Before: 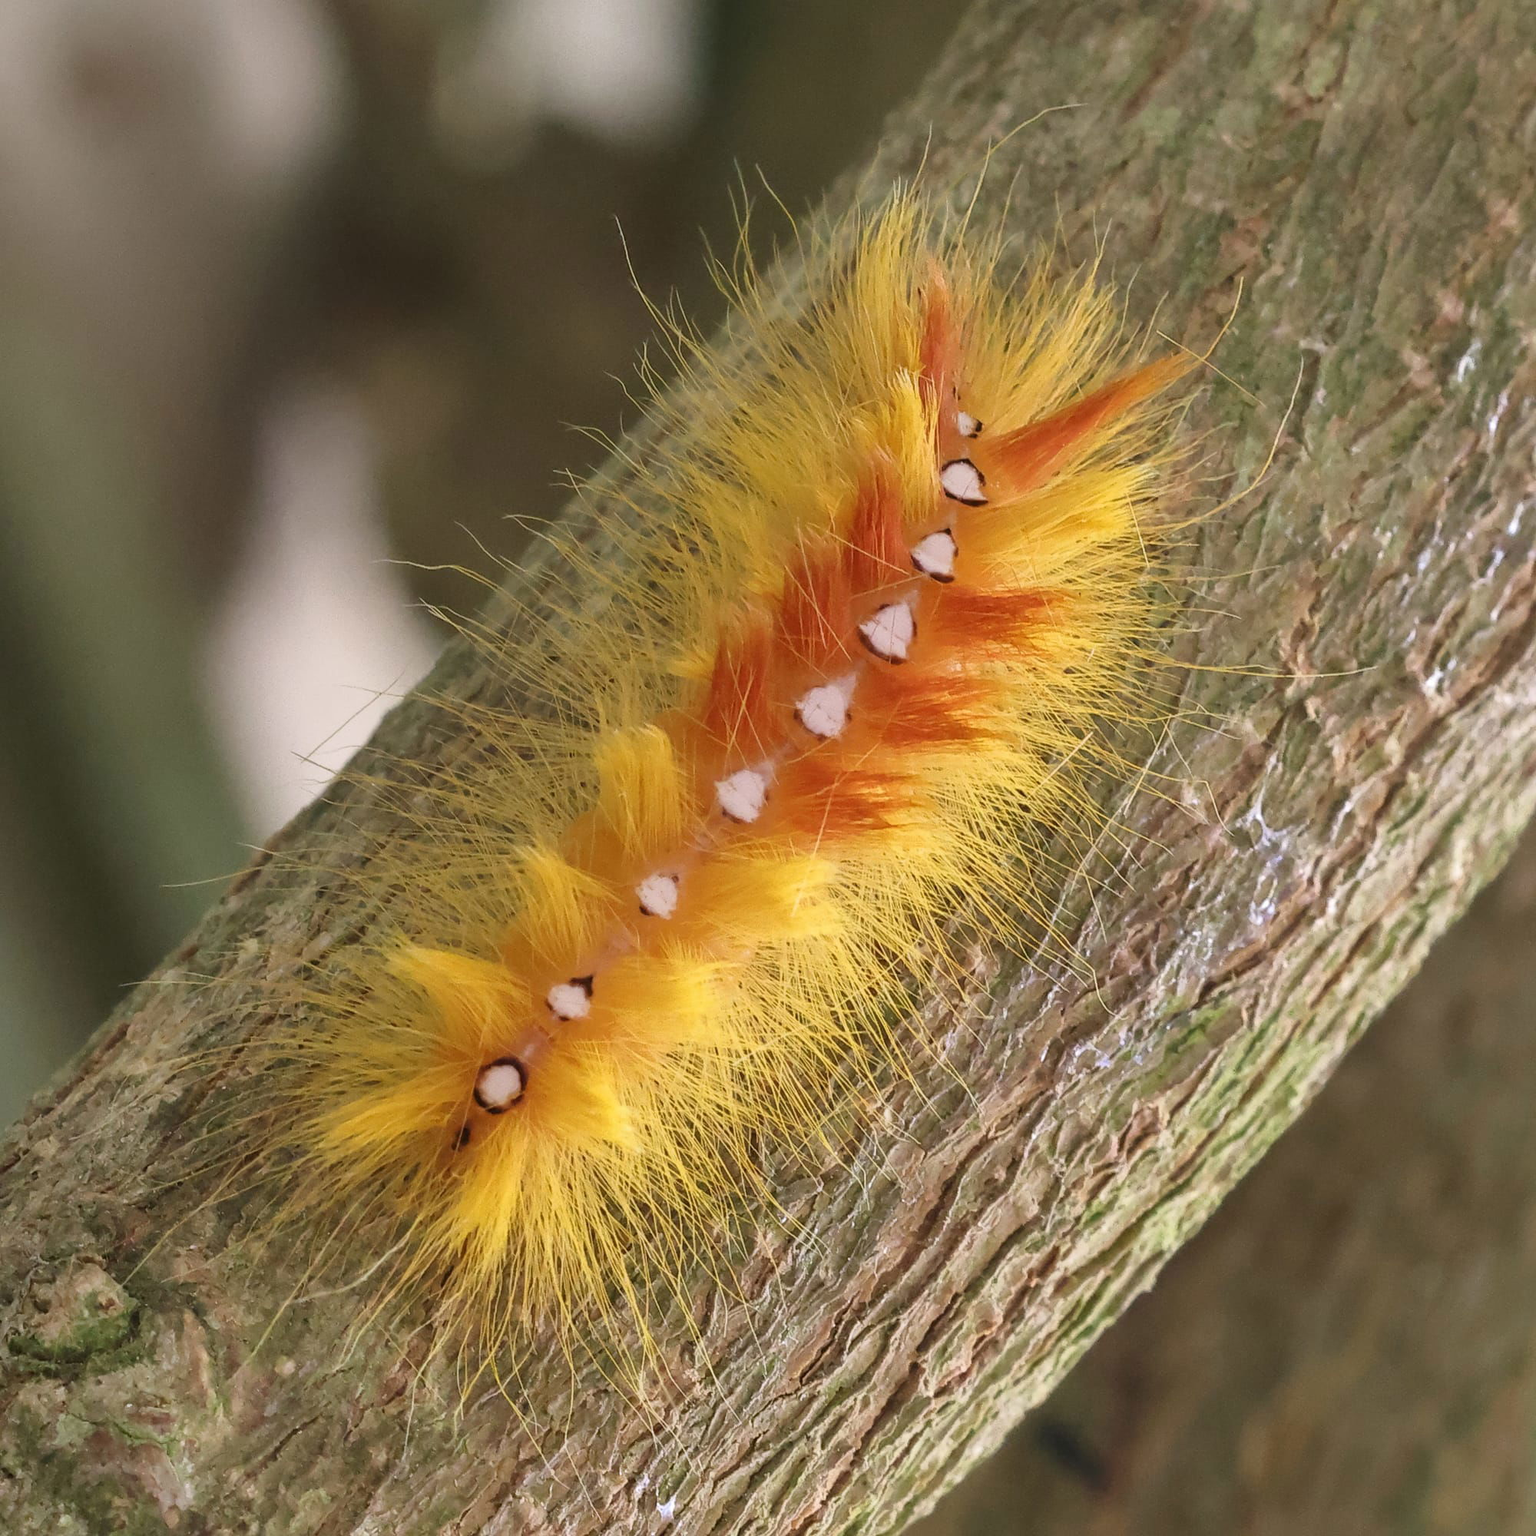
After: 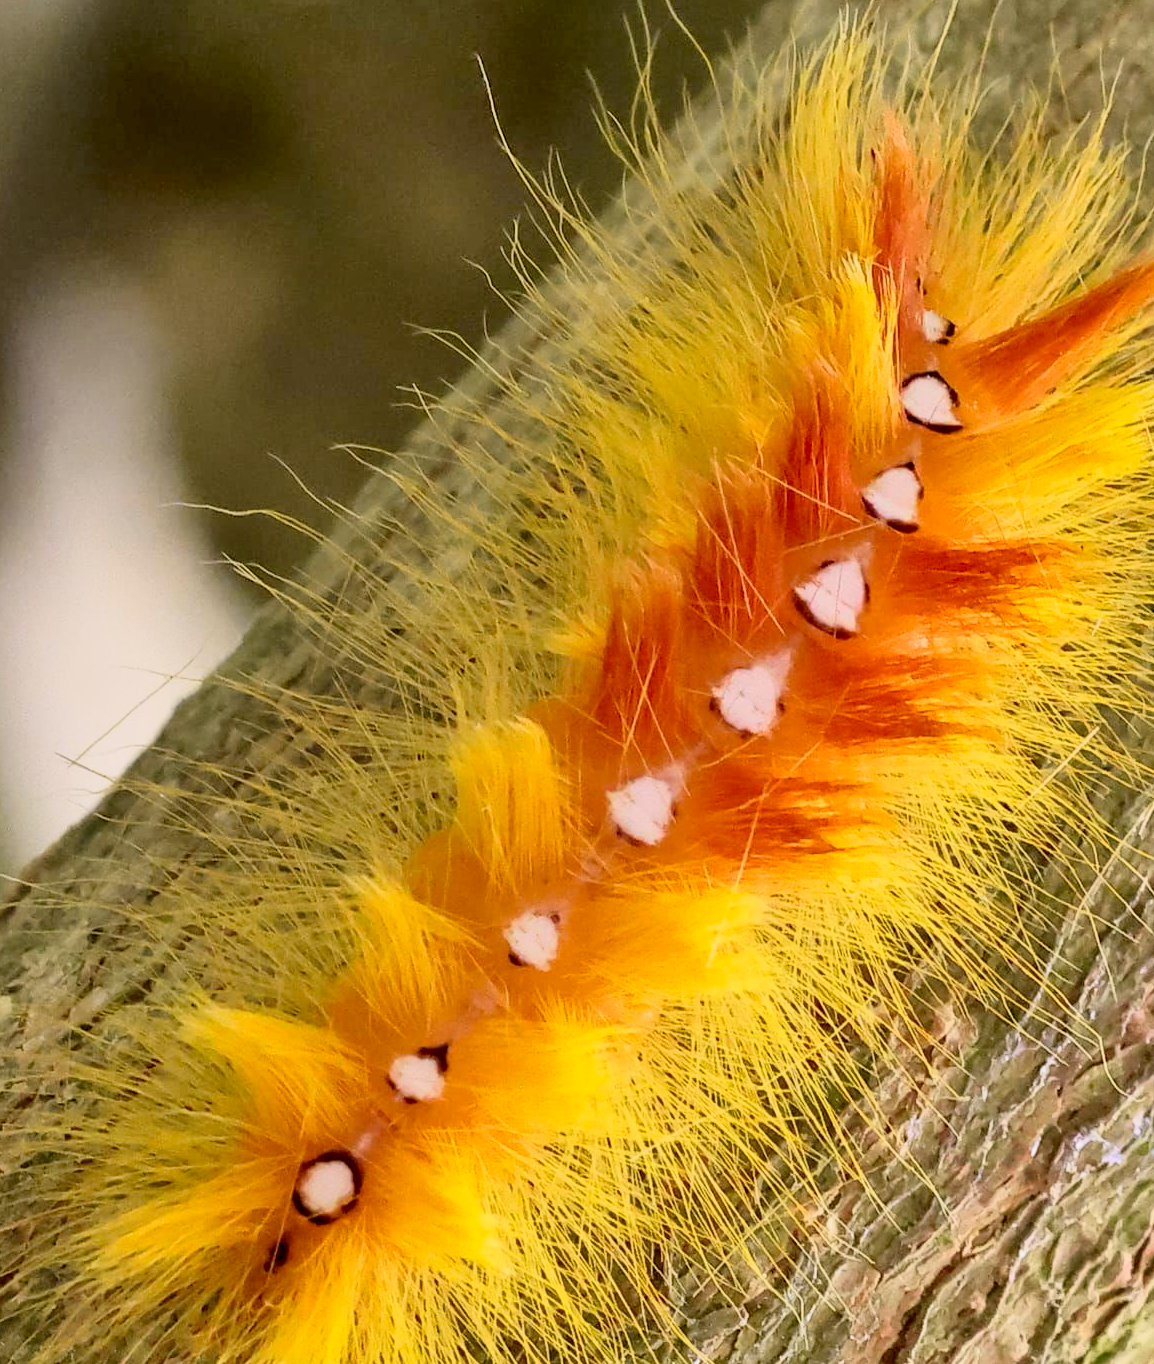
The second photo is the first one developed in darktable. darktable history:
exposure: black level correction 0.01, exposure 0.015 EV, compensate highlight preservation false
shadows and highlights: low approximation 0.01, soften with gaussian
tone curve: curves: ch0 [(0, 0.005) (0.103, 0.081) (0.196, 0.197) (0.391, 0.469) (0.491, 0.585) (0.638, 0.751) (0.822, 0.886) (0.997, 0.959)]; ch1 [(0, 0) (0.172, 0.123) (0.324, 0.253) (0.396, 0.388) (0.474, 0.479) (0.499, 0.498) (0.529, 0.528) (0.579, 0.614) (0.633, 0.677) (0.812, 0.856) (1, 1)]; ch2 [(0, 0) (0.411, 0.424) (0.459, 0.478) (0.5, 0.501) (0.517, 0.526) (0.553, 0.583) (0.609, 0.646) (0.708, 0.768) (0.839, 0.916) (1, 1)], color space Lab, independent channels
color calibration: illuminant custom, x 0.345, y 0.359, temperature 5031.5 K
crop: left 16.21%, top 11.313%, right 26.047%, bottom 20.438%
